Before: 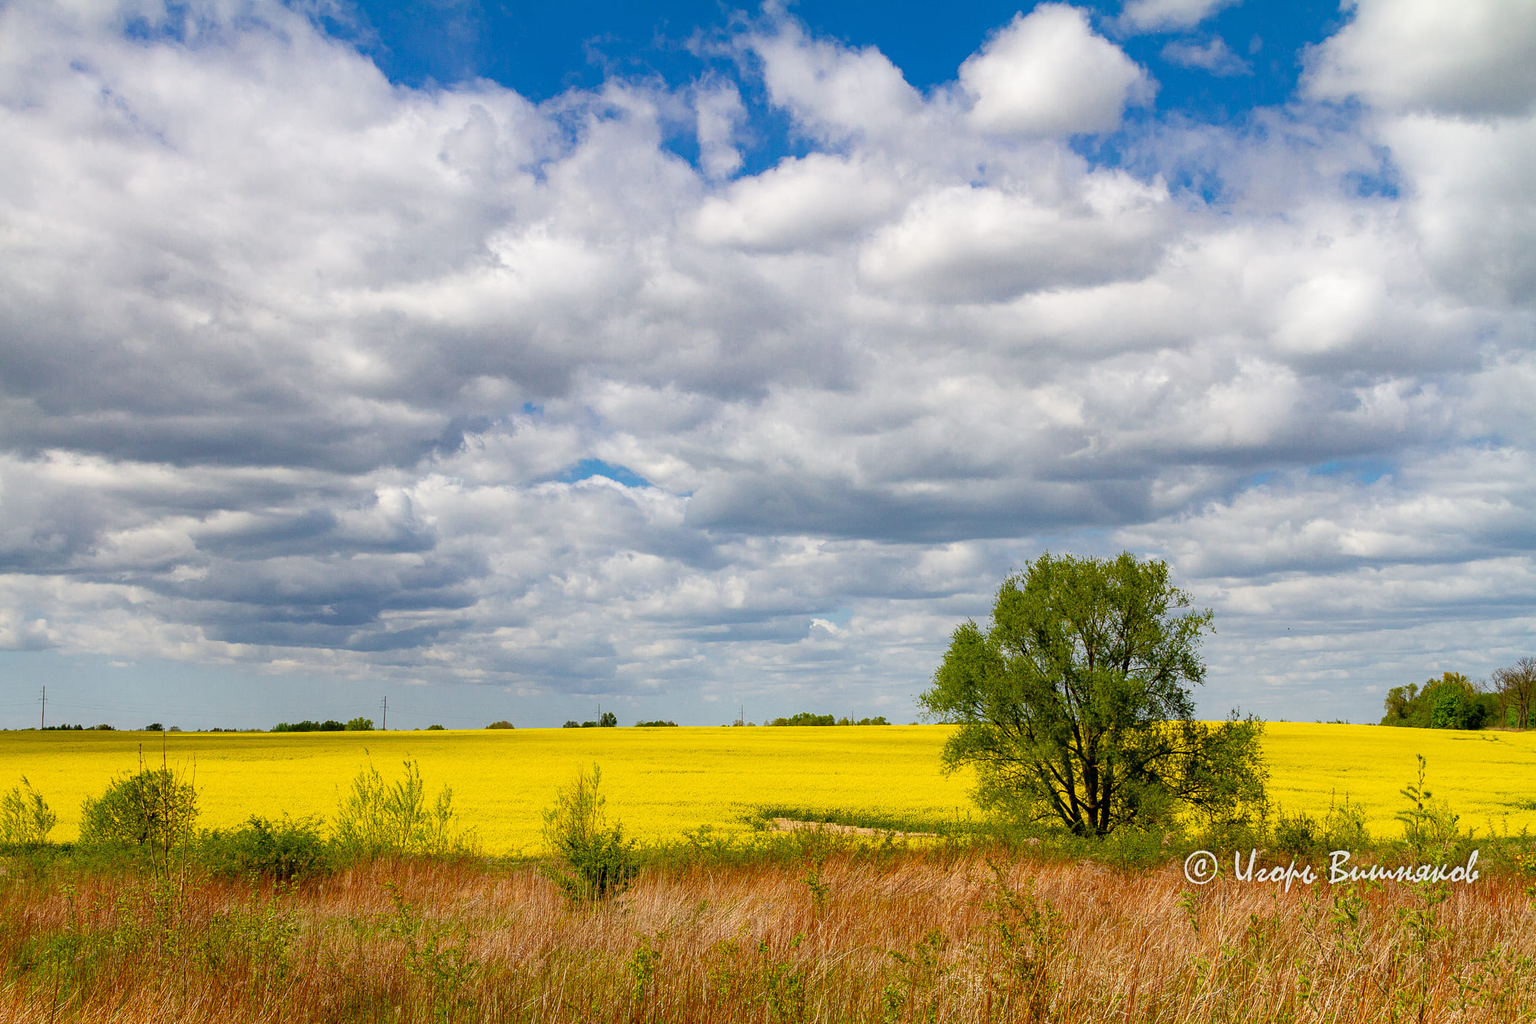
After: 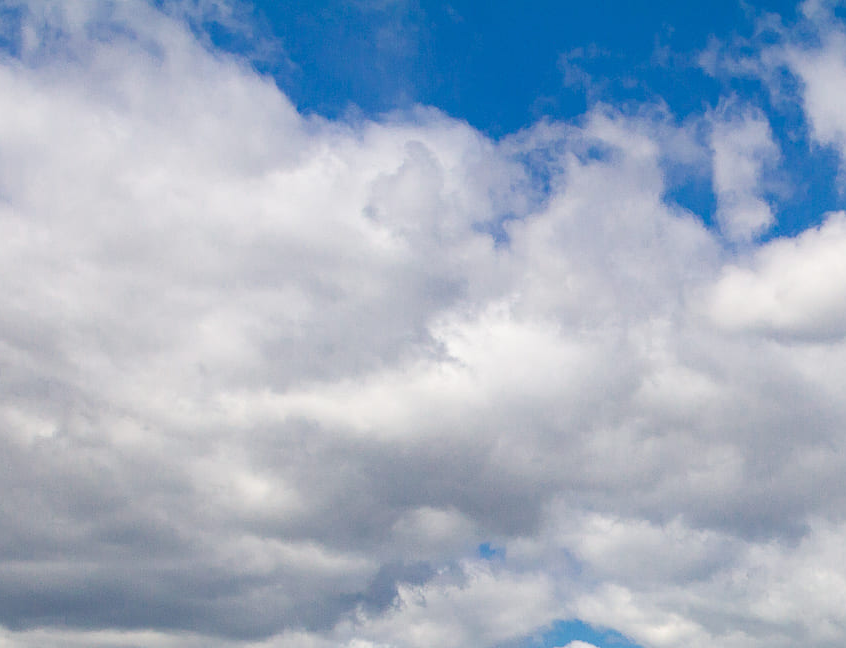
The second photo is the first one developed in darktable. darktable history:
crop and rotate: left 11.035%, top 0.075%, right 48.114%, bottom 53.02%
